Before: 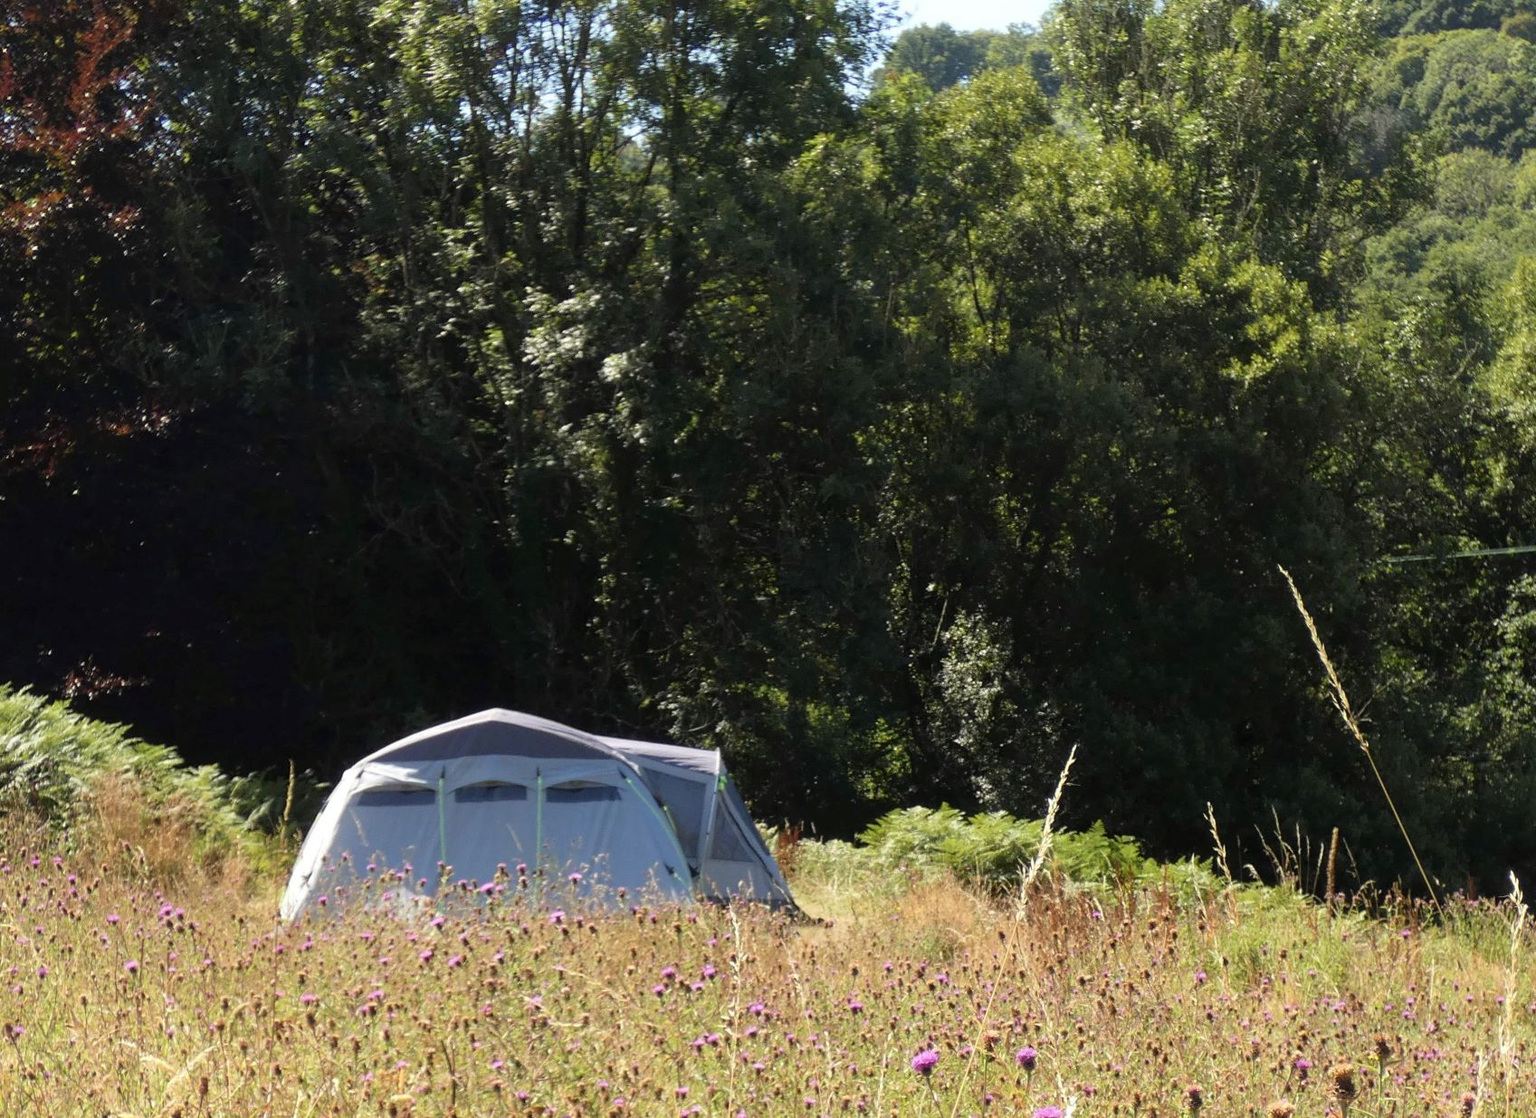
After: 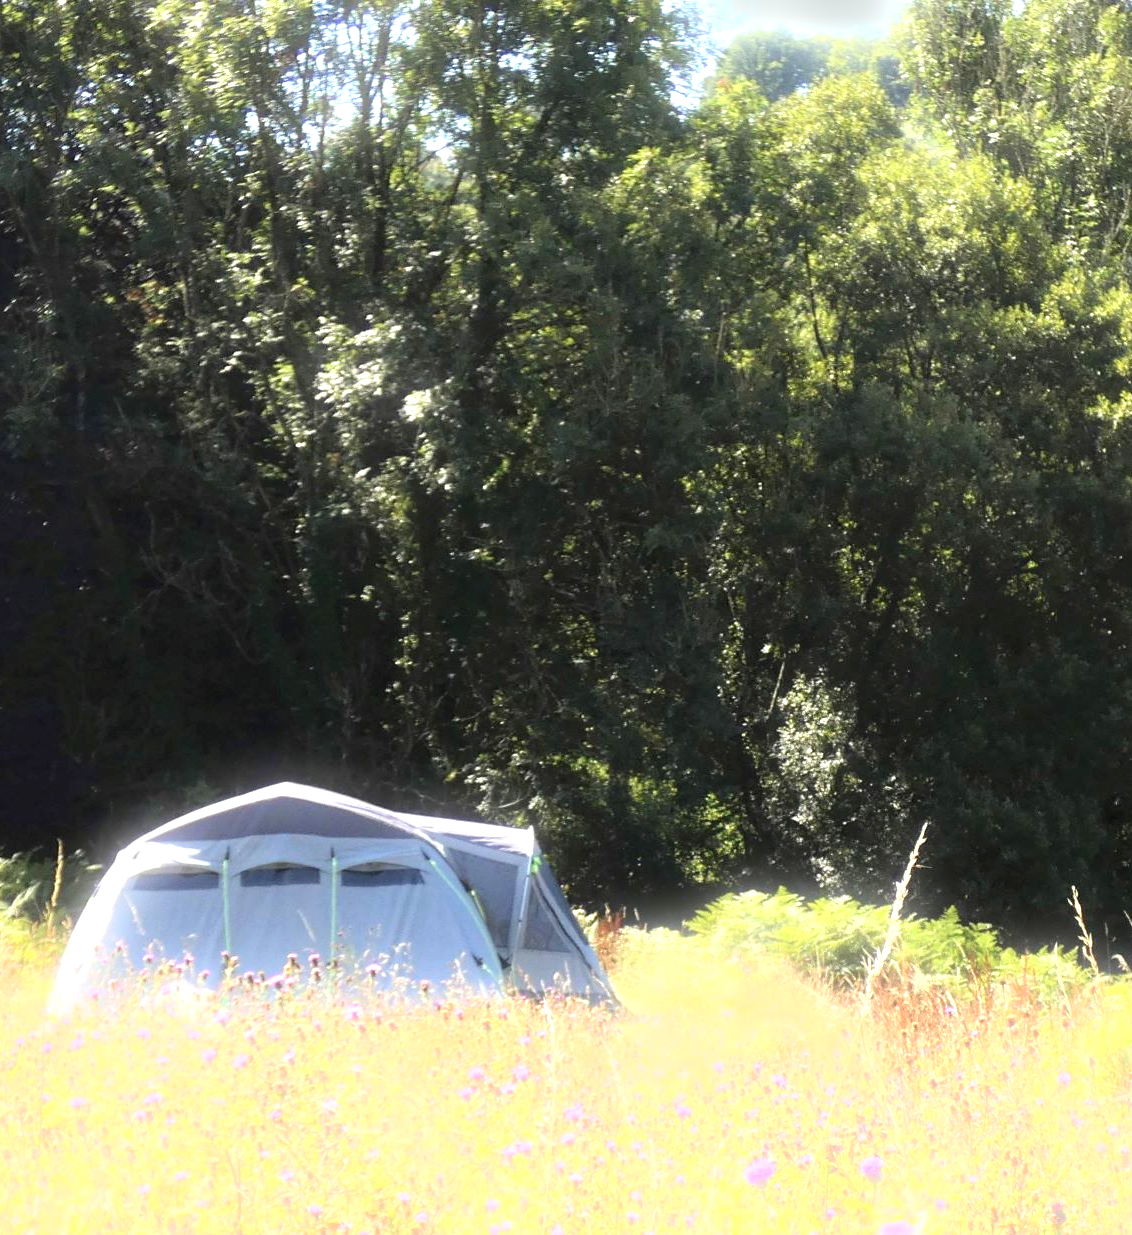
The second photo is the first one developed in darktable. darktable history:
contrast brightness saturation: saturation -0.1
crop and rotate: left 15.446%, right 17.836%
exposure: black level correction 0, exposure 1.2 EV, compensate exposure bias true, compensate highlight preservation false
bloom: size 5%, threshold 95%, strength 15%
